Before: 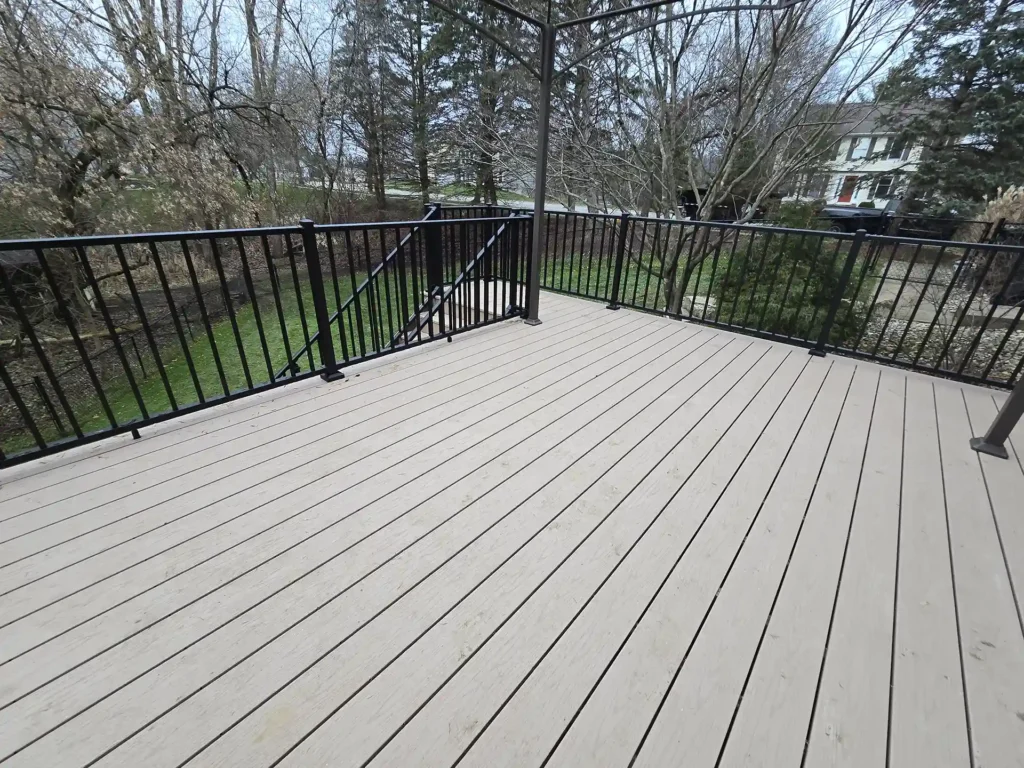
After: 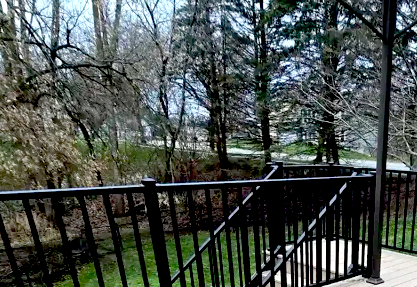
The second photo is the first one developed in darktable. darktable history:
crop: left 15.458%, top 5.445%, right 43.797%, bottom 57.126%
exposure: black level correction 0.039, exposure 0.499 EV, compensate highlight preservation false
